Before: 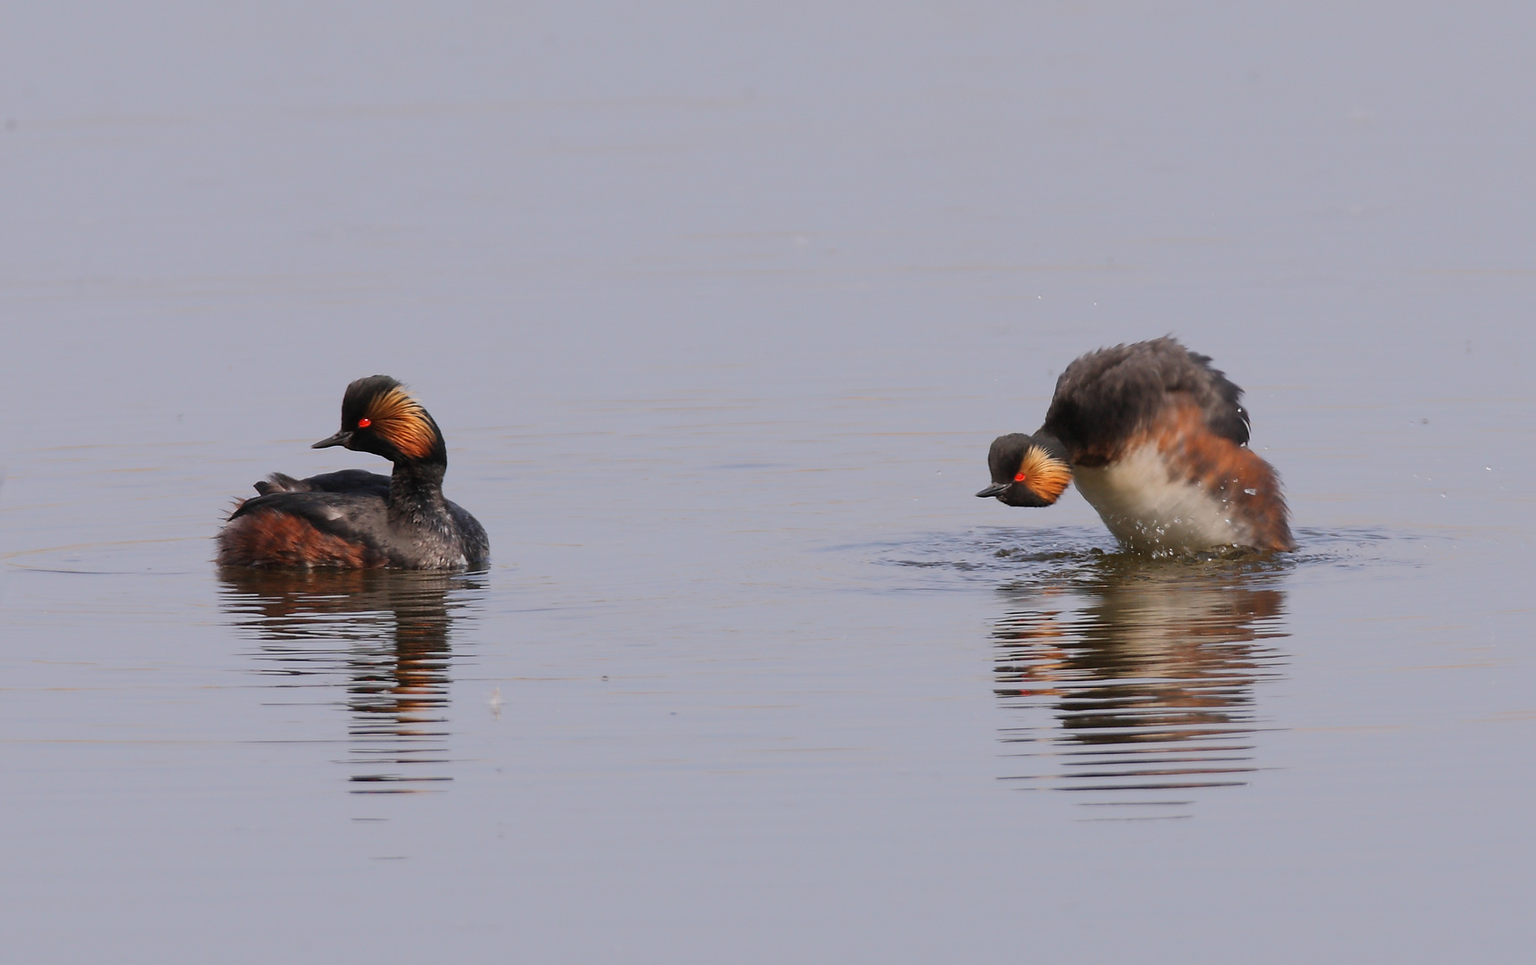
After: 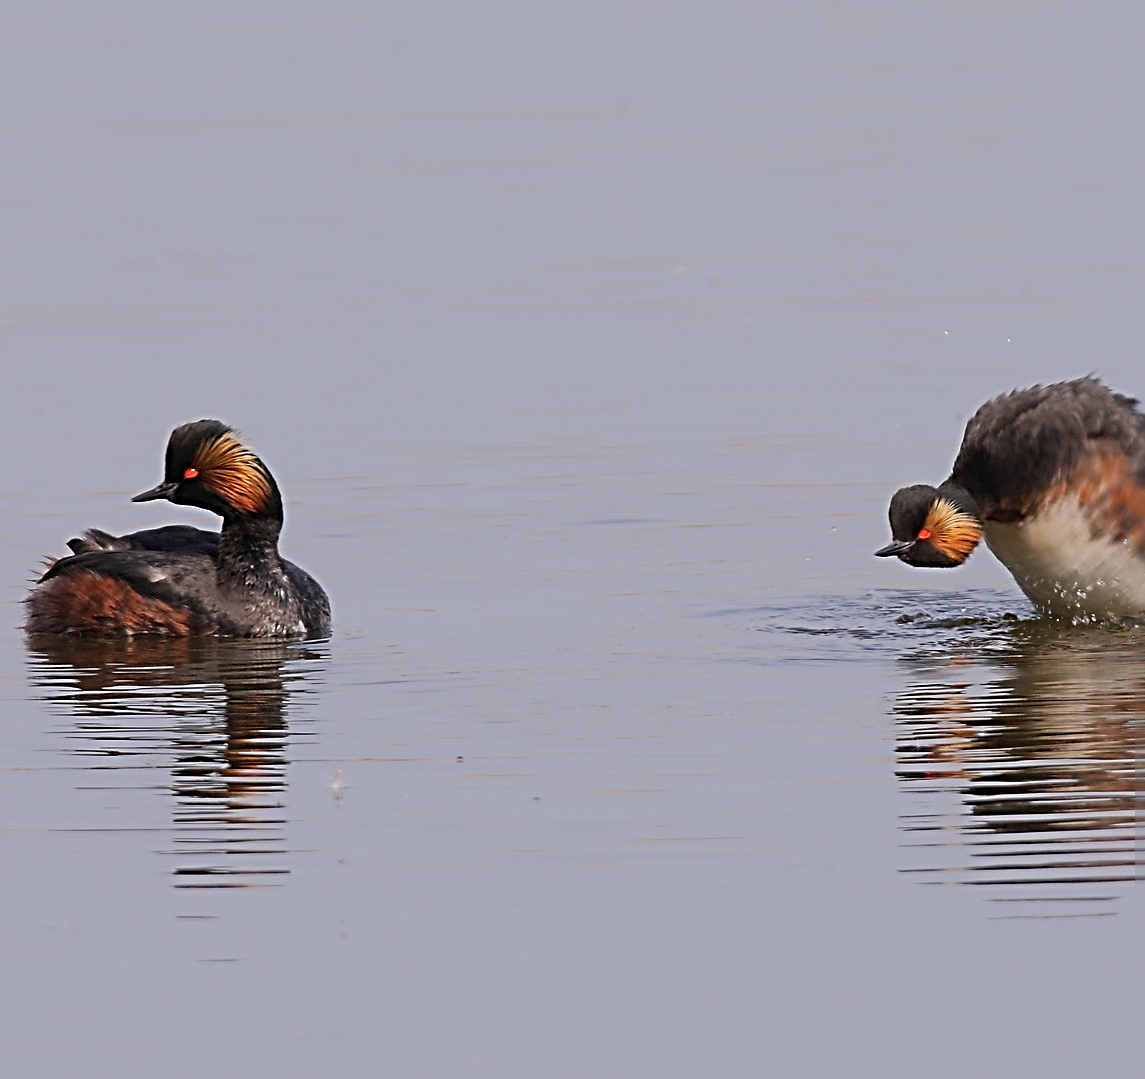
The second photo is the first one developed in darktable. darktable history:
crop and rotate: left 12.673%, right 20.66%
sharpen: radius 3.69, amount 0.928
